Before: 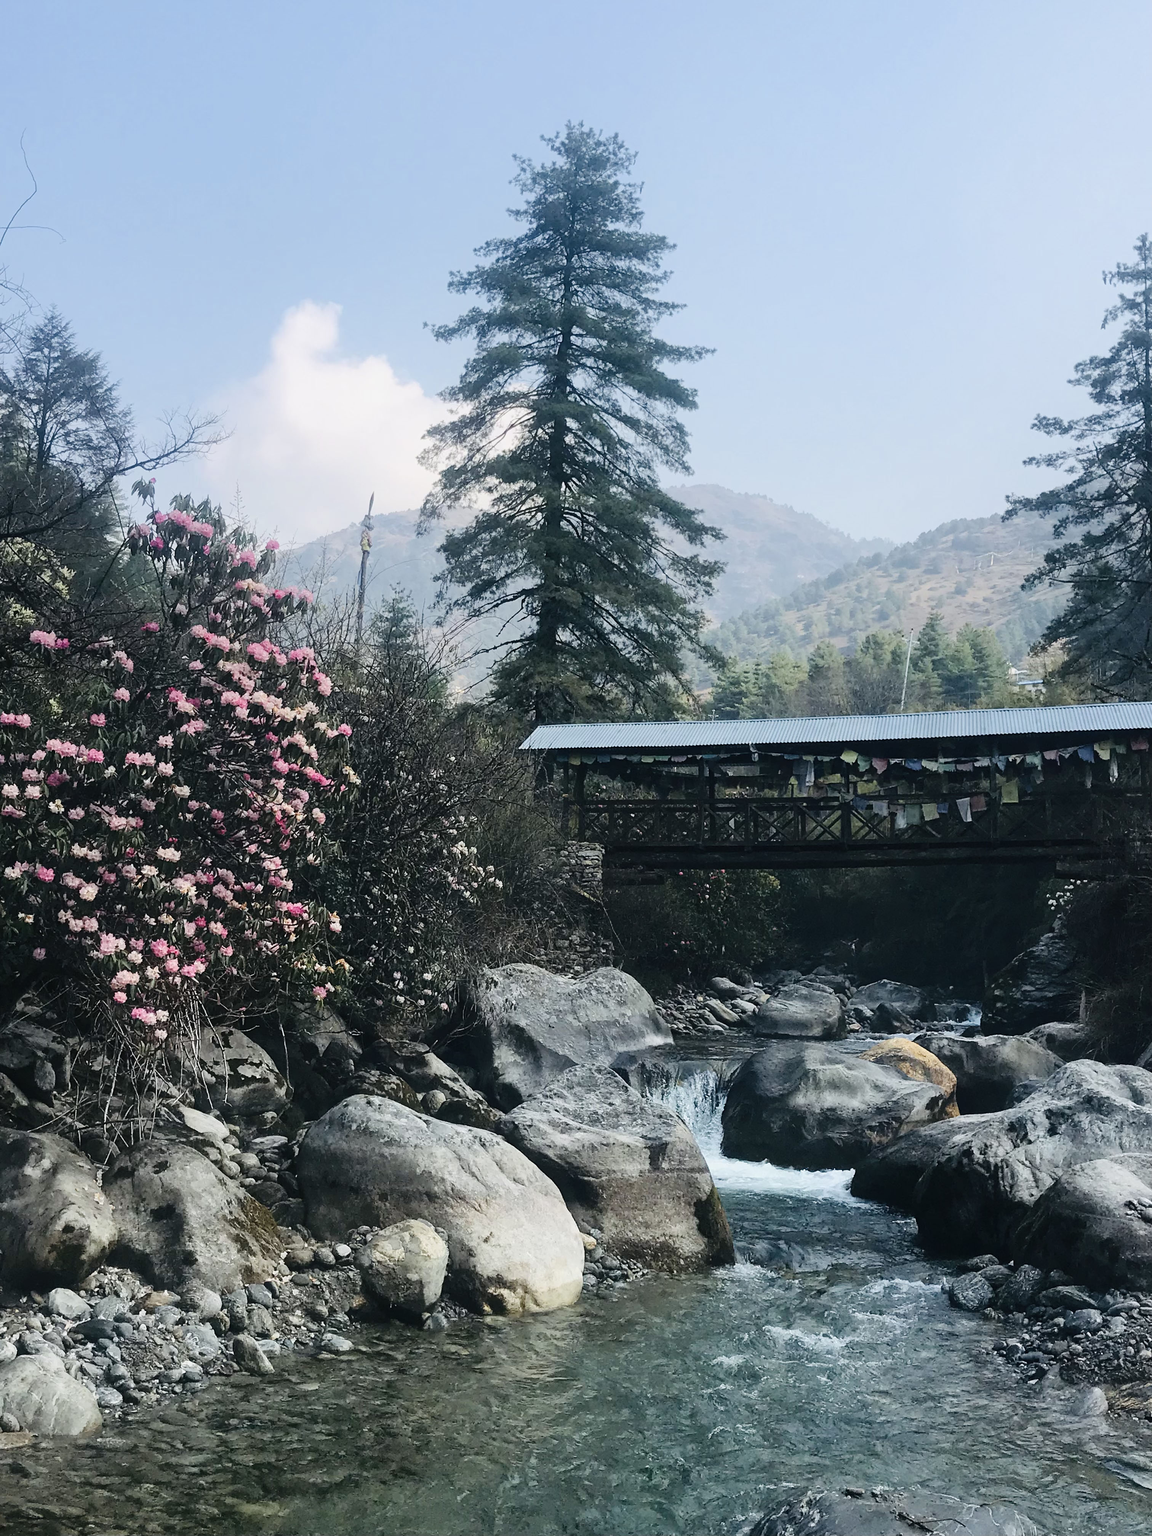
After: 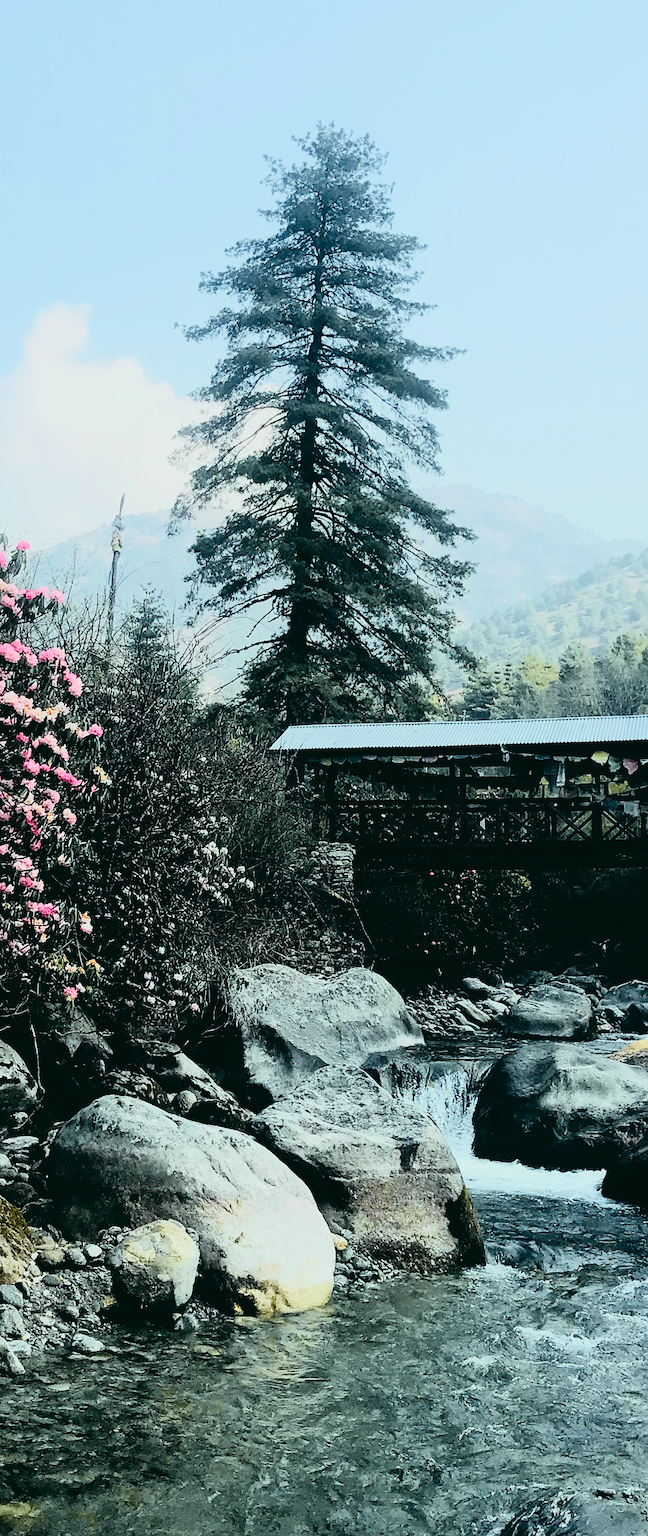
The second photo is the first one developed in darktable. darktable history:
filmic rgb: black relative exposure -7.78 EV, white relative exposure 4.36 EV, target black luminance 0%, hardness 3.76, latitude 50.79%, contrast 1.078, highlights saturation mix 9.82%, shadows ↔ highlights balance -0.222%
tone curve: curves: ch0 [(0, 0.036) (0.037, 0.042) (0.184, 0.146) (0.438, 0.521) (0.54, 0.668) (0.698, 0.835) (0.856, 0.92) (1, 0.98)]; ch1 [(0, 0) (0.393, 0.415) (0.447, 0.448) (0.482, 0.459) (0.509, 0.496) (0.527, 0.525) (0.571, 0.602) (0.619, 0.671) (0.715, 0.729) (1, 1)]; ch2 [(0, 0) (0.369, 0.388) (0.449, 0.454) (0.499, 0.5) (0.521, 0.517) (0.53, 0.544) (0.561, 0.607) (0.674, 0.735) (1, 1)], color space Lab, independent channels, preserve colors none
sharpen: on, module defaults
crop: left 21.691%, right 22.02%, bottom 0.013%
